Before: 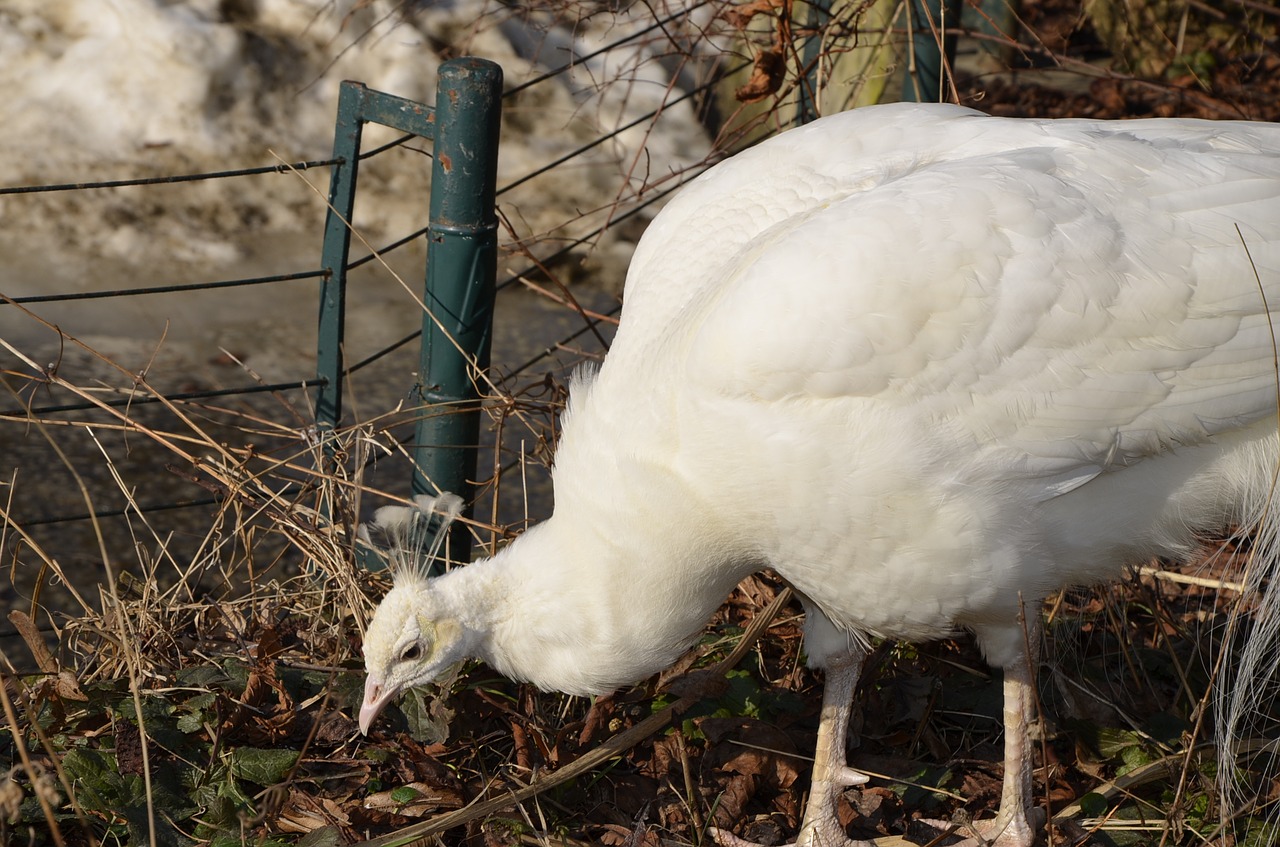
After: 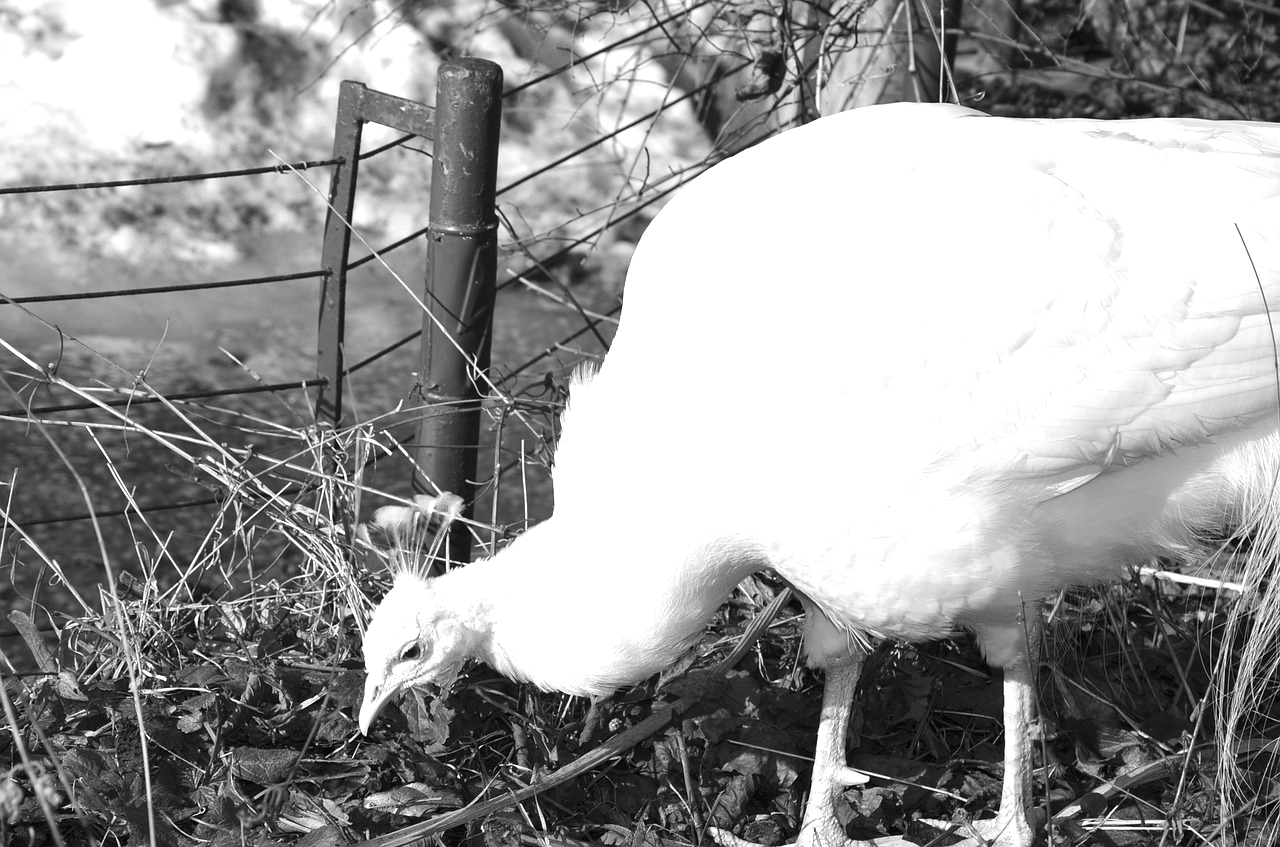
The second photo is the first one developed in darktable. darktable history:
exposure: black level correction 0, exposure 1.2 EV, compensate exposure bias true, compensate highlight preservation false
monochrome: size 1
